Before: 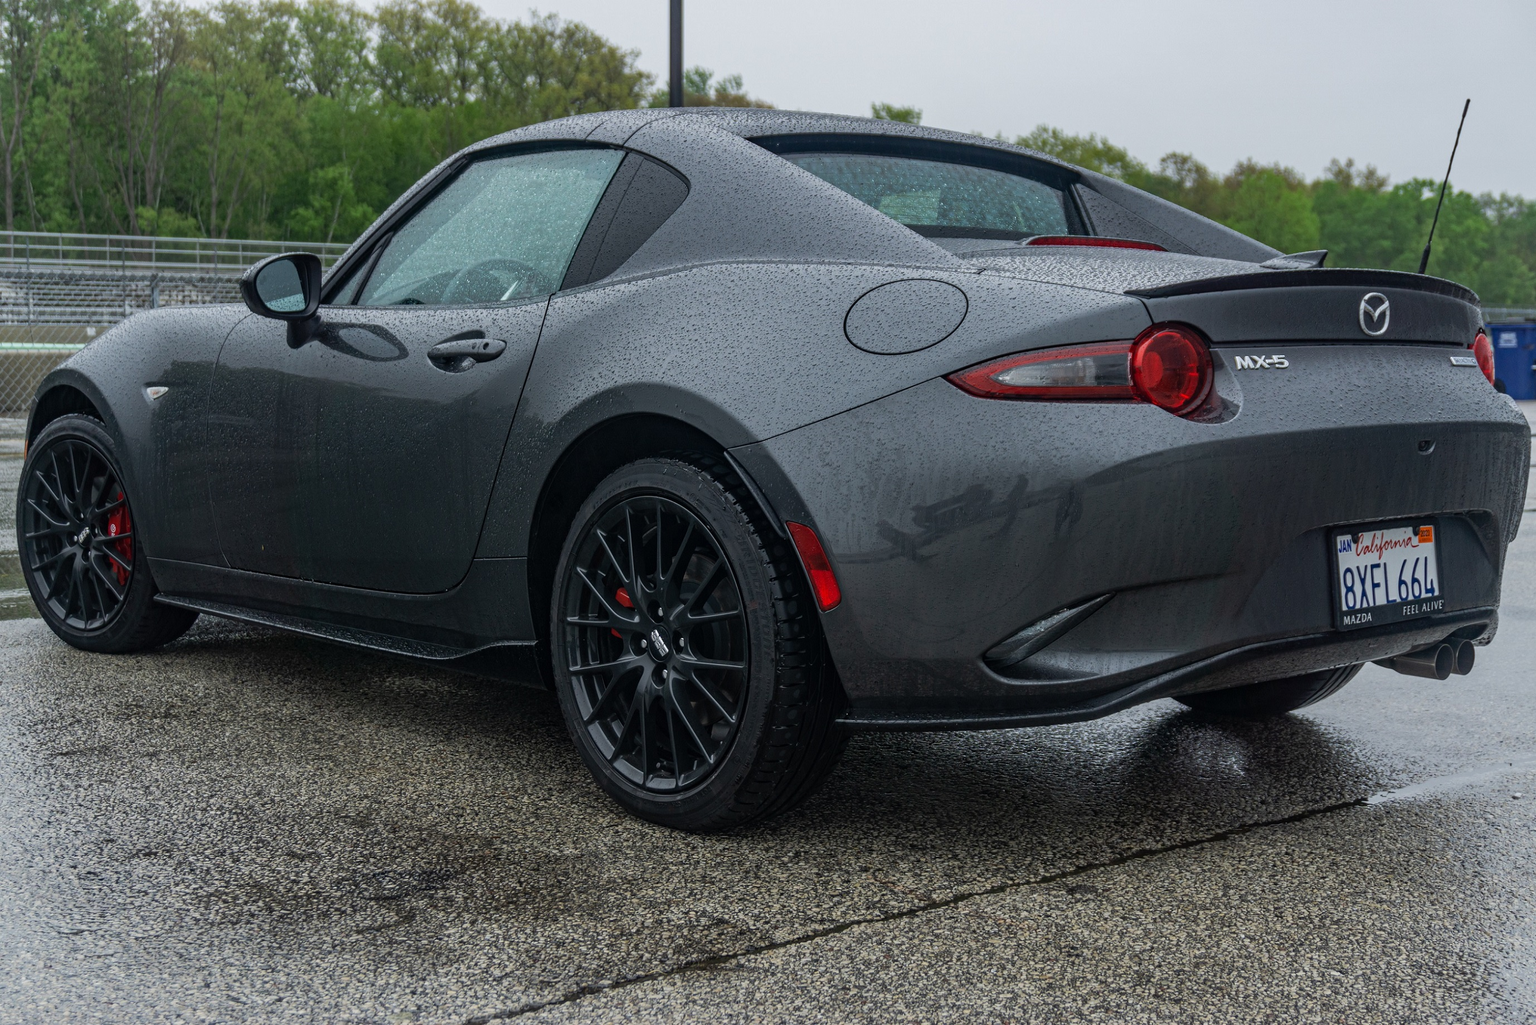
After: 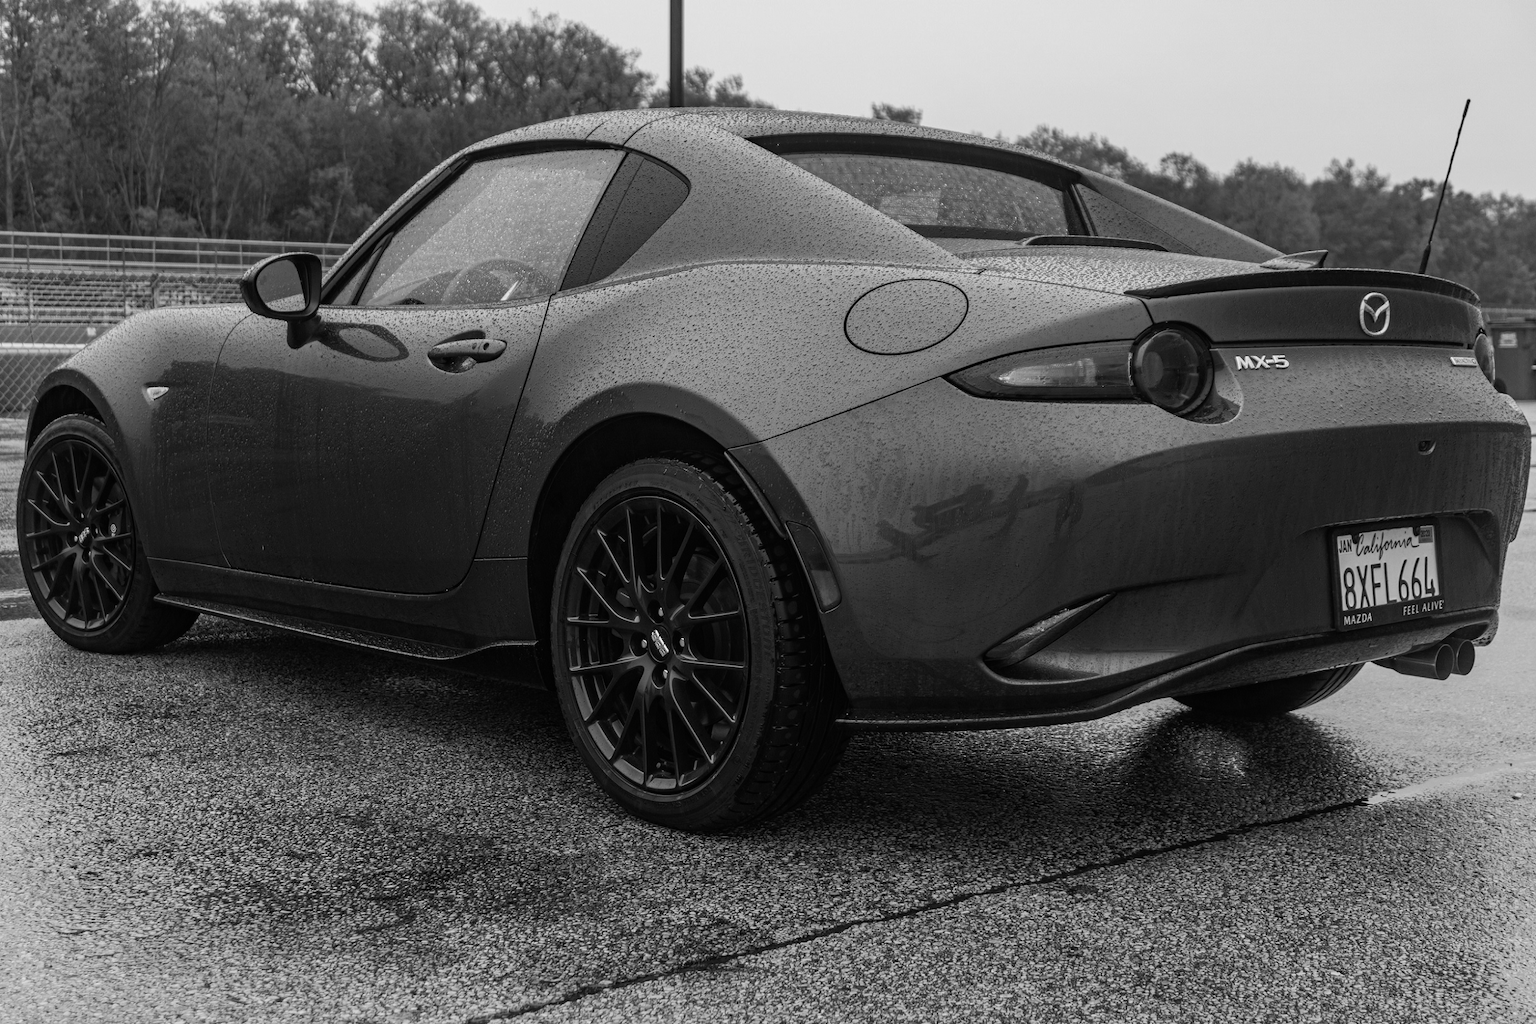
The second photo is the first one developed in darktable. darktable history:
color zones: curves: ch0 [(0.224, 0.526) (0.75, 0.5)]; ch1 [(0.055, 0.526) (0.224, 0.761) (0.377, 0.526) (0.75, 0.5)], mix -95.65%
color calibration: output gray [0.21, 0.42, 0.37, 0], x 0.354, y 0.367, temperature 4685.65 K
tone curve: curves: ch0 [(0, 0) (0.08, 0.06) (0.17, 0.14) (0.5, 0.5) (0.83, 0.86) (0.92, 0.94) (1, 1)], preserve colors none
